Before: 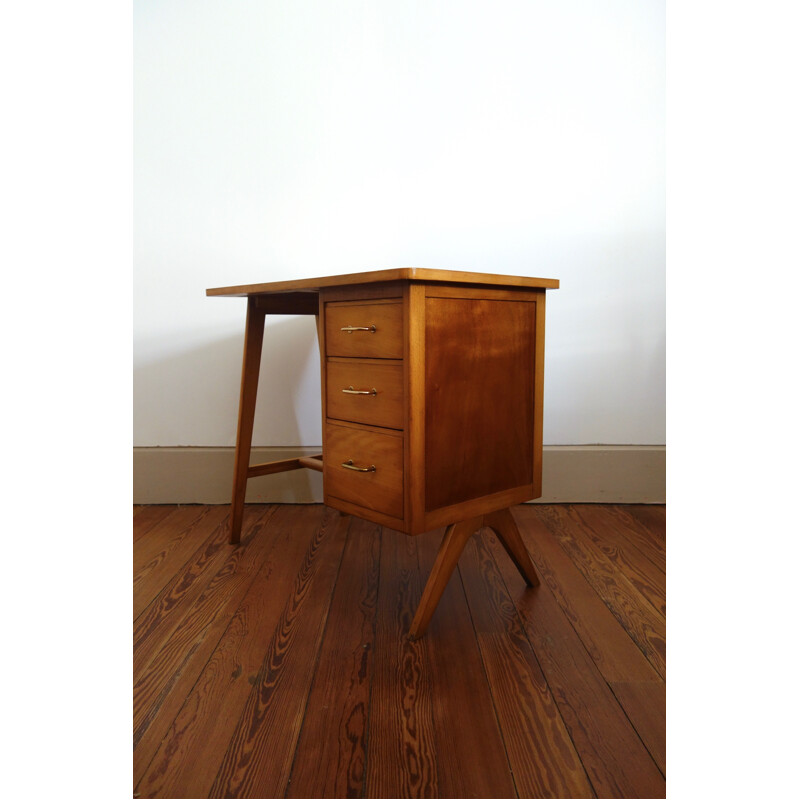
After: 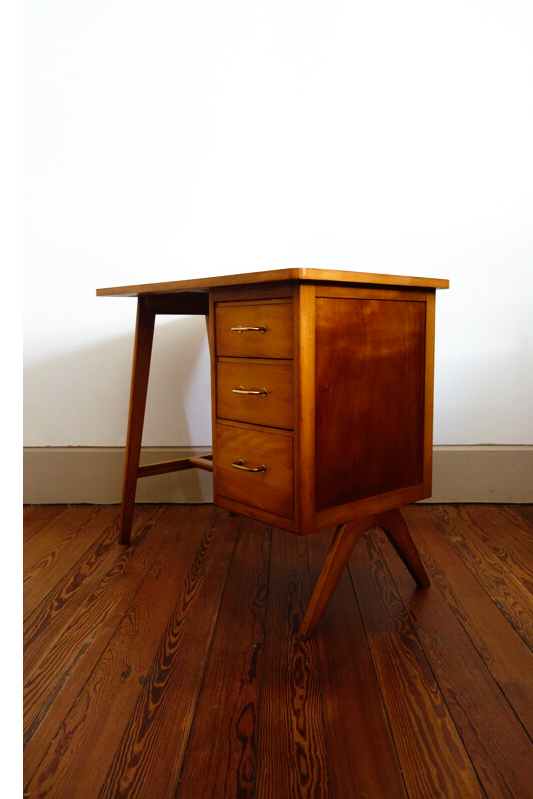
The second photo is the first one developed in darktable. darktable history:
crop and rotate: left 13.85%, right 19.474%
tone curve: curves: ch0 [(0, 0) (0.003, 0.001) (0.011, 0.005) (0.025, 0.011) (0.044, 0.02) (0.069, 0.031) (0.1, 0.045) (0.136, 0.078) (0.177, 0.124) (0.224, 0.18) (0.277, 0.245) (0.335, 0.315) (0.399, 0.393) (0.468, 0.477) (0.543, 0.569) (0.623, 0.666) (0.709, 0.771) (0.801, 0.871) (0.898, 0.965) (1, 1)], preserve colors none
